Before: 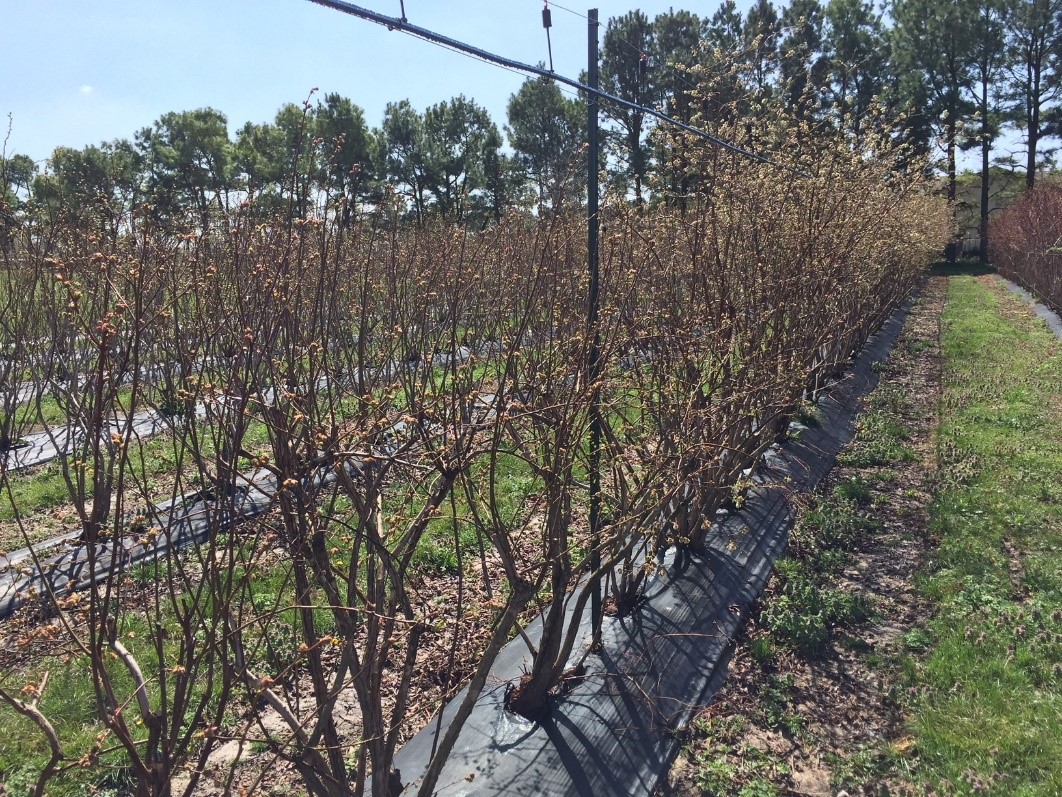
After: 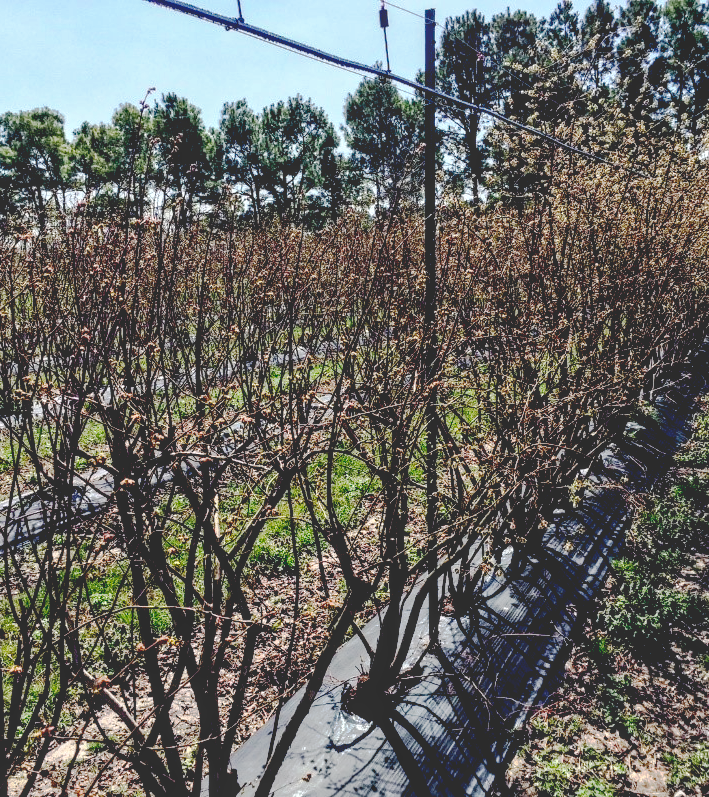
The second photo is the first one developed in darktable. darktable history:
base curve: curves: ch0 [(0.065, 0.026) (0.236, 0.358) (0.53, 0.546) (0.777, 0.841) (0.924, 0.992)], exposure shift 0.571, preserve colors none
crop and rotate: left 15.369%, right 17.841%
local contrast: detail 130%
